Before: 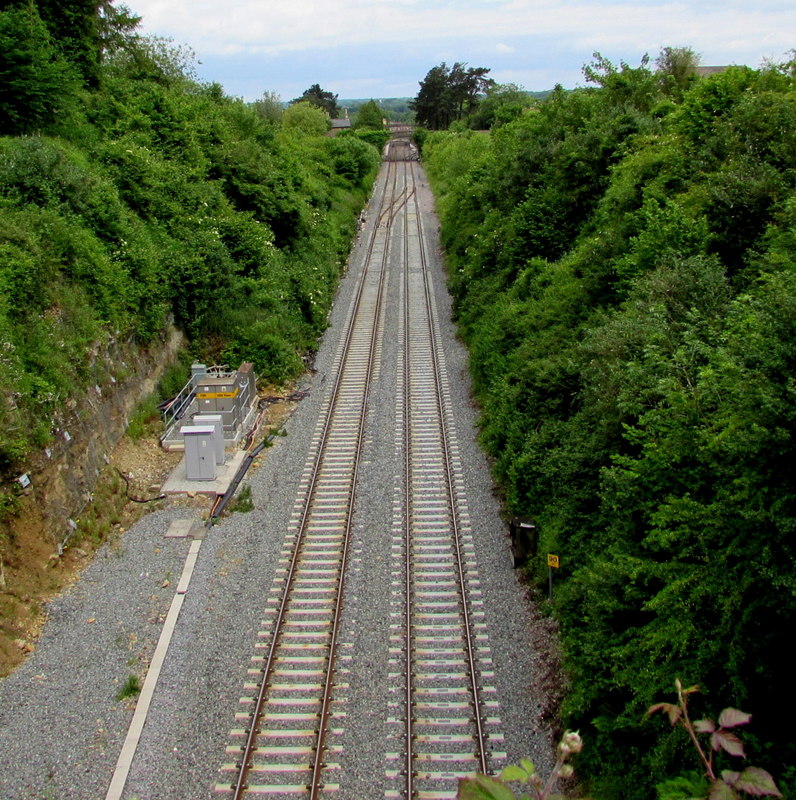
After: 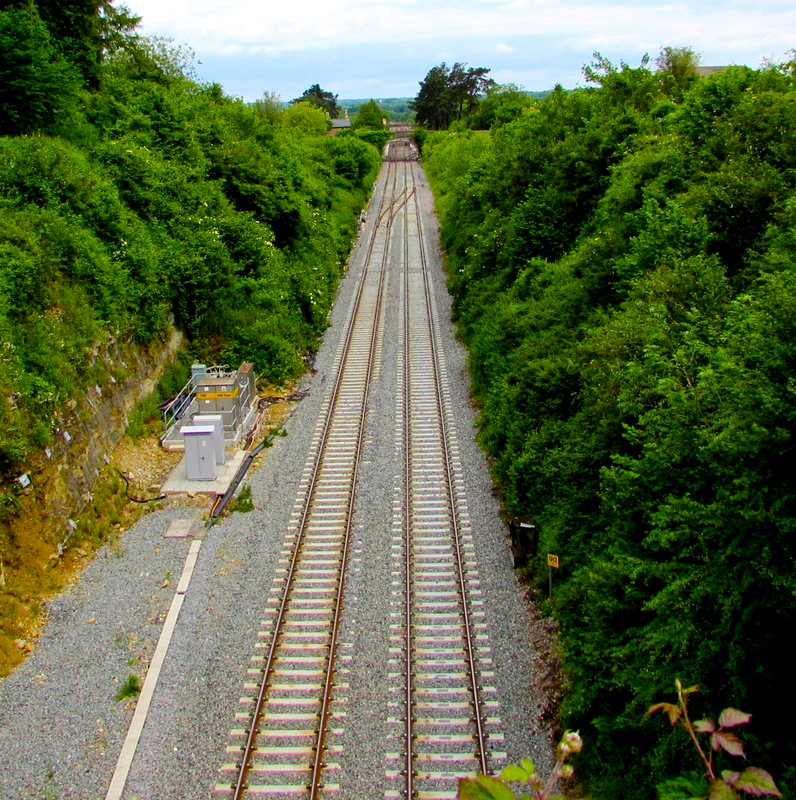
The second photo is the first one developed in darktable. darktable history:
color balance rgb: perceptual saturation grading › global saturation 24.201%, perceptual saturation grading › highlights -24.348%, perceptual saturation grading › mid-tones 23.79%, perceptual saturation grading › shadows 38.83%, perceptual brilliance grading › mid-tones 11.035%, perceptual brilliance grading › shadows 15.593%, global vibrance 25.077%, contrast 9.927%
